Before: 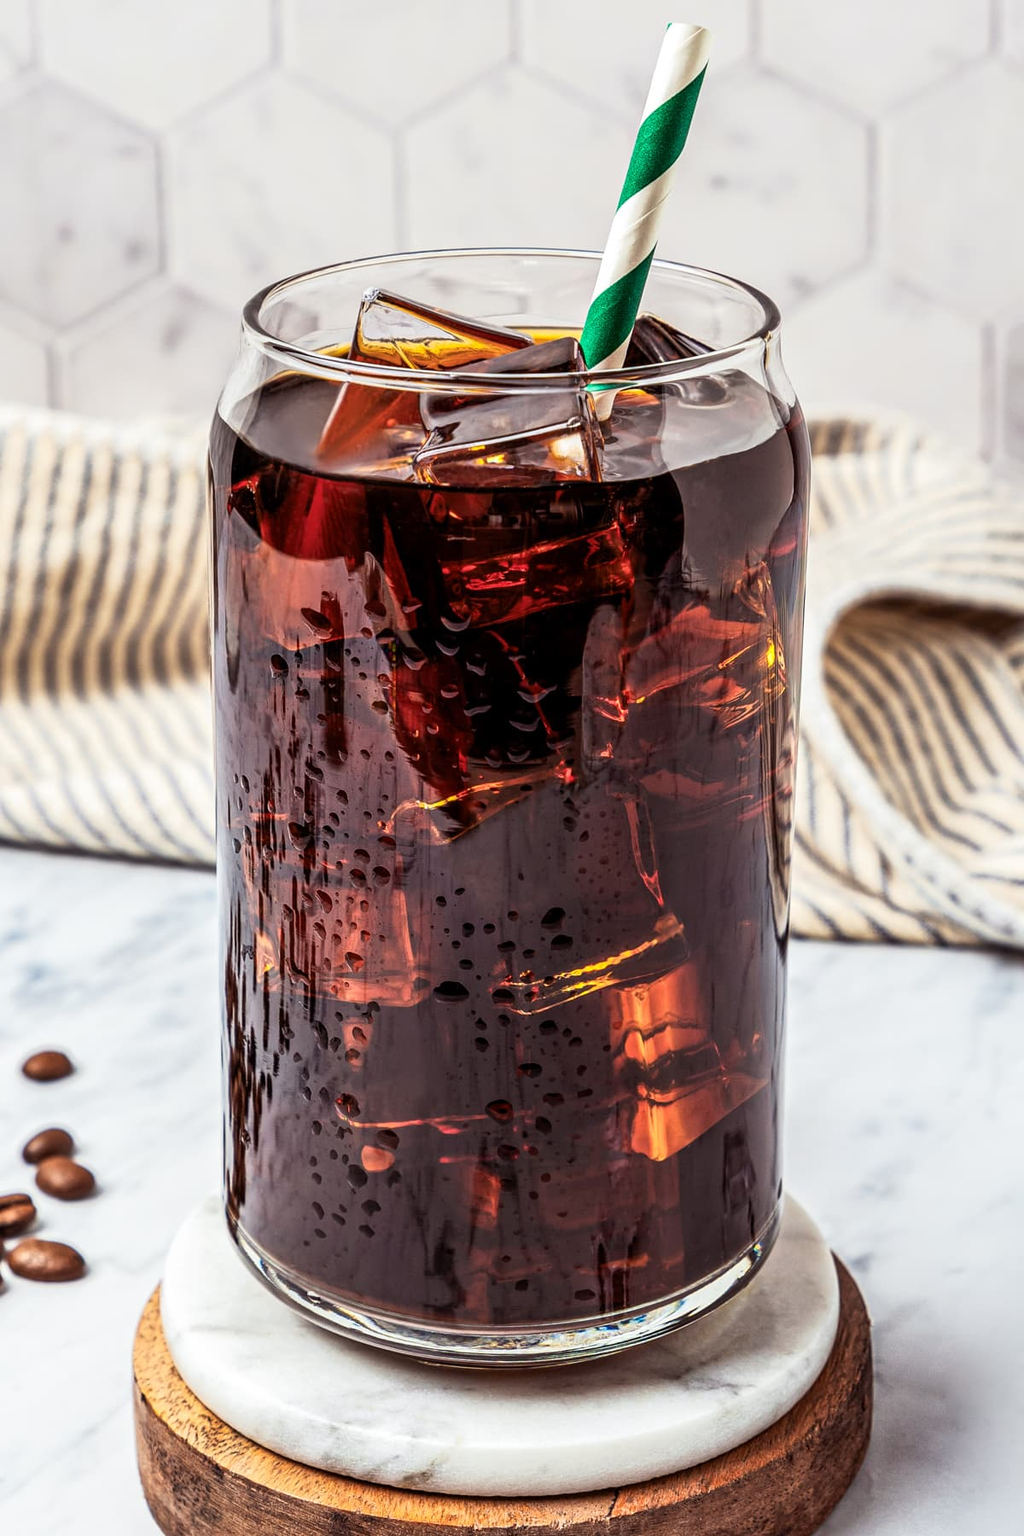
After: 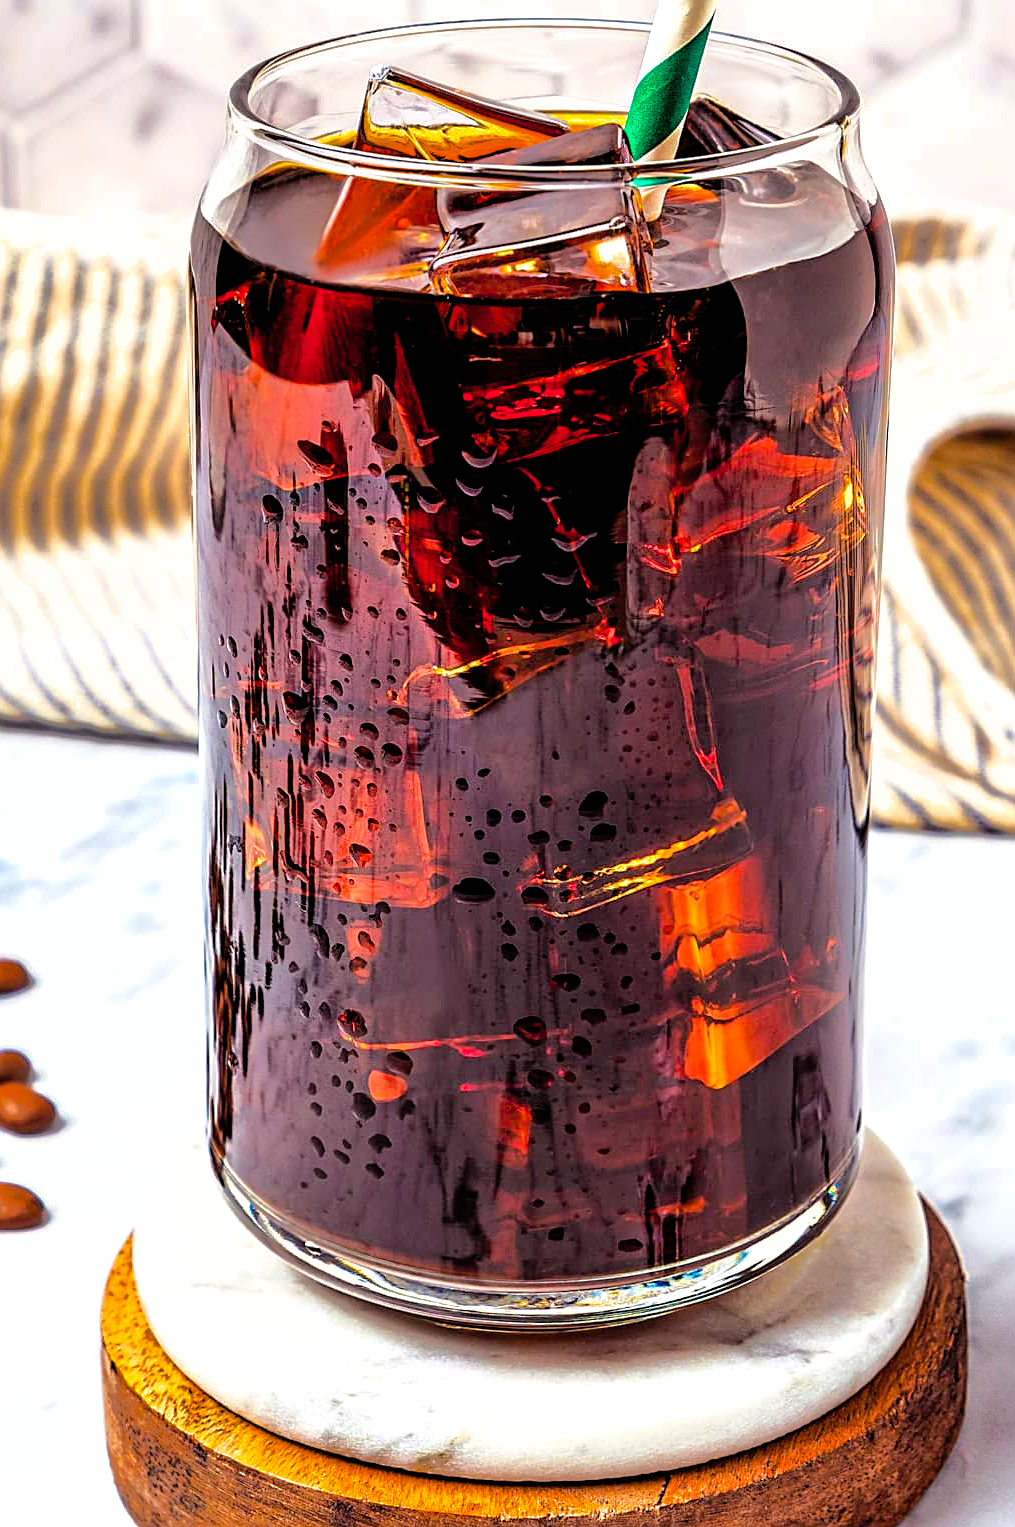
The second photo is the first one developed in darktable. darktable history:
color balance rgb: shadows lift › chroma 2.035%, shadows lift › hue 247.6°, highlights gain › chroma 0.257%, highlights gain › hue 331.1°, perceptual saturation grading › global saturation 38.691%, global vibrance 30.284%
crop and rotate: left 4.658%, top 15.154%, right 10.688%
sharpen: on, module defaults
shadows and highlights: shadows 39.57, highlights -60.09
levels: levels [0, 0.394, 0.787]
filmic rgb: black relative exposure -7.2 EV, white relative exposure 5.35 EV, hardness 3.03
